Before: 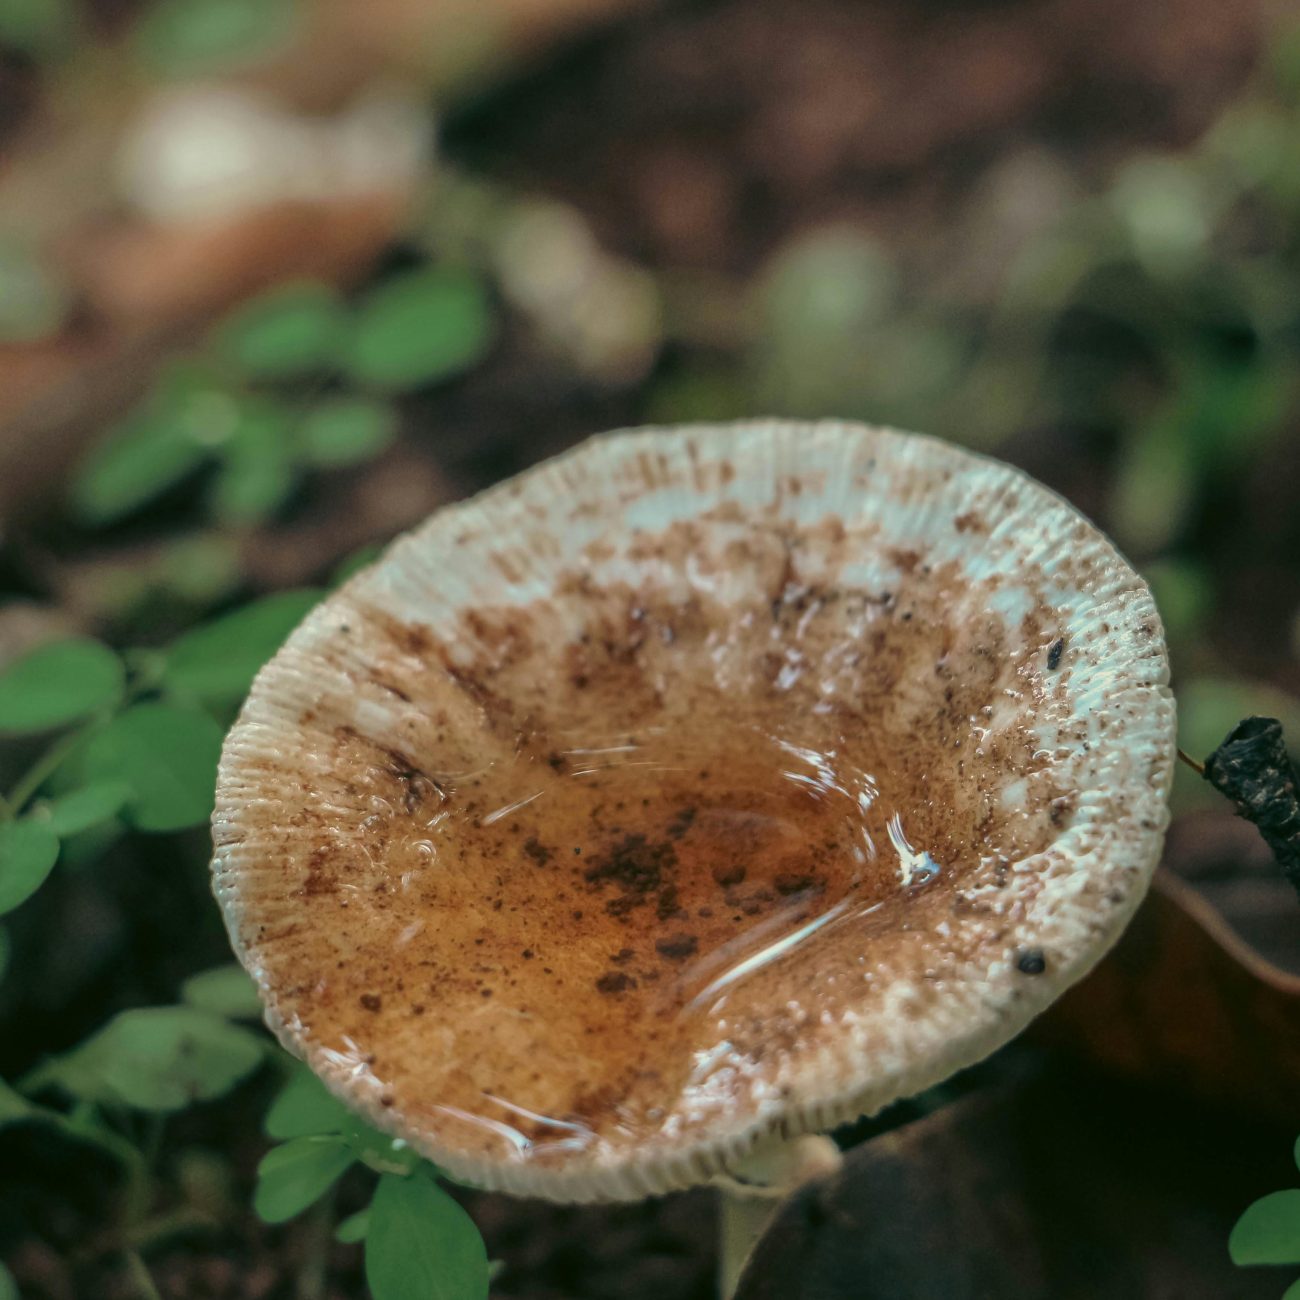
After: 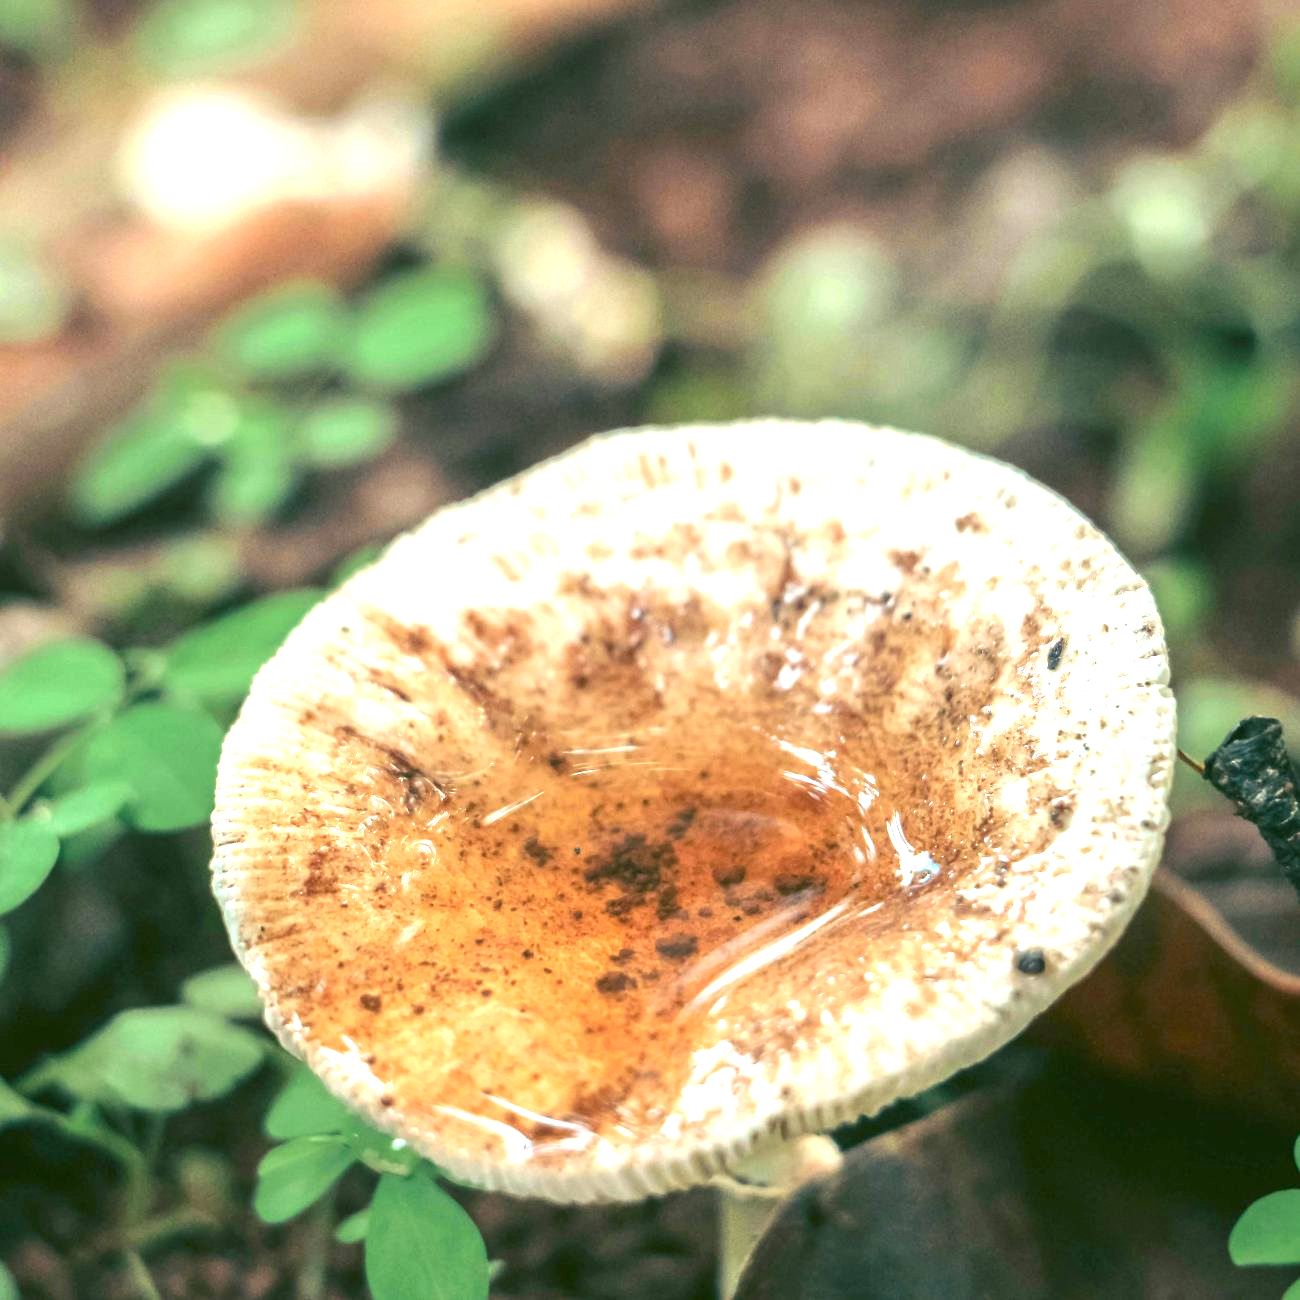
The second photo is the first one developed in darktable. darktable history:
exposure: black level correction 0, exposure 1.913 EV, compensate highlight preservation false
